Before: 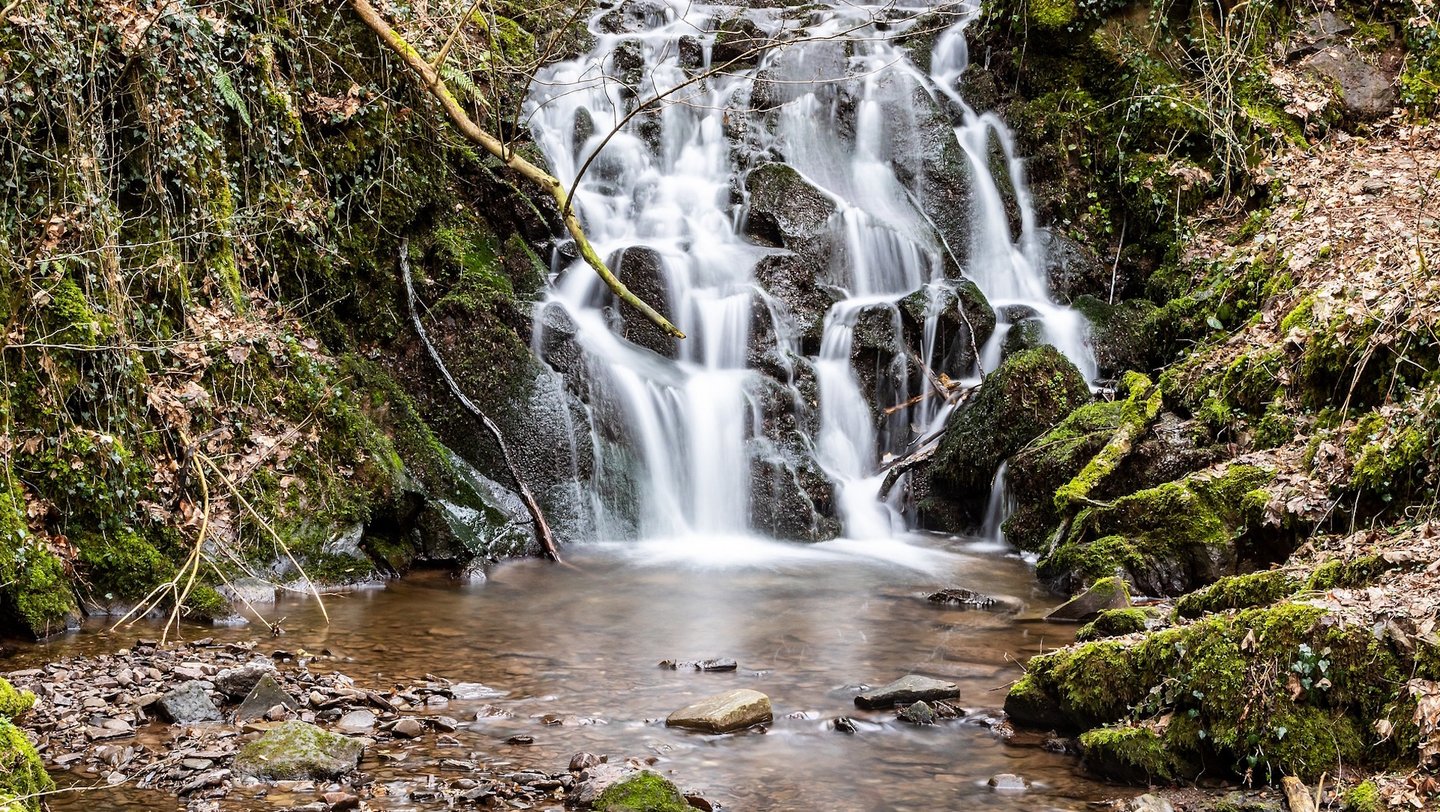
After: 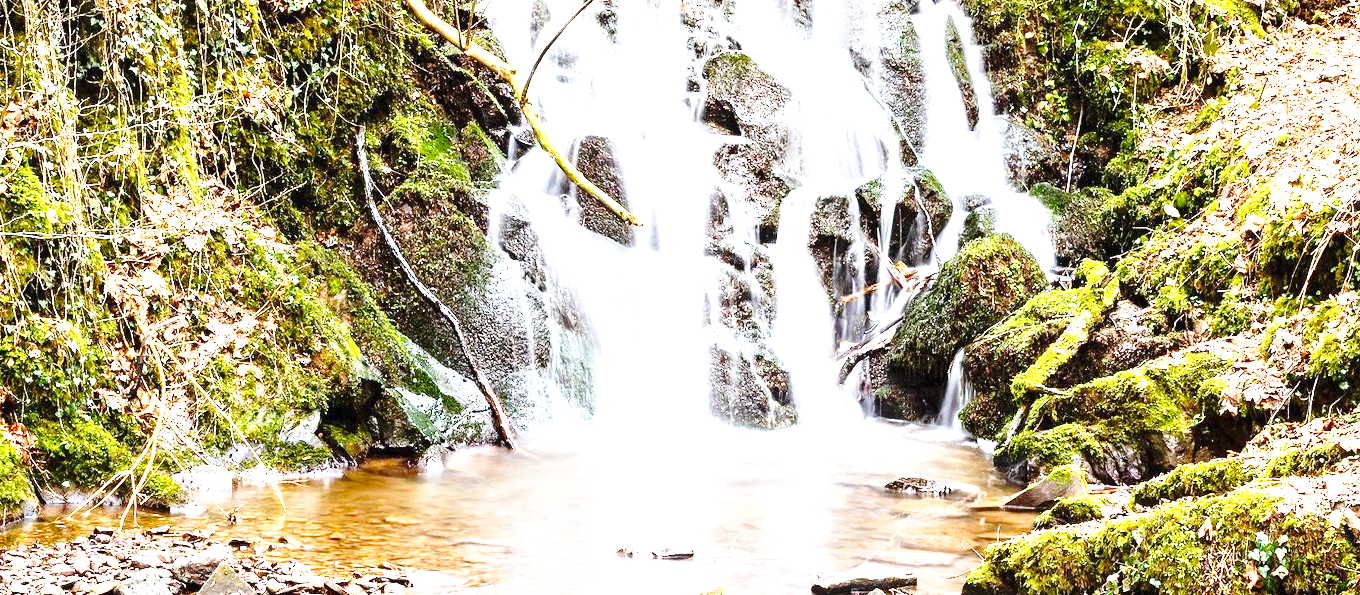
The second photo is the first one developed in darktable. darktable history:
base curve: curves: ch0 [(0, 0) (0.032, 0.037) (0.105, 0.228) (0.435, 0.76) (0.856, 0.983) (1, 1)], preserve colors none
color balance rgb: perceptual saturation grading › global saturation 19.891%
exposure: black level correction 0, exposure 1.755 EV, compensate exposure bias true, compensate highlight preservation false
crop and rotate: left 3.014%, top 13.809%, right 2.517%, bottom 12.899%
